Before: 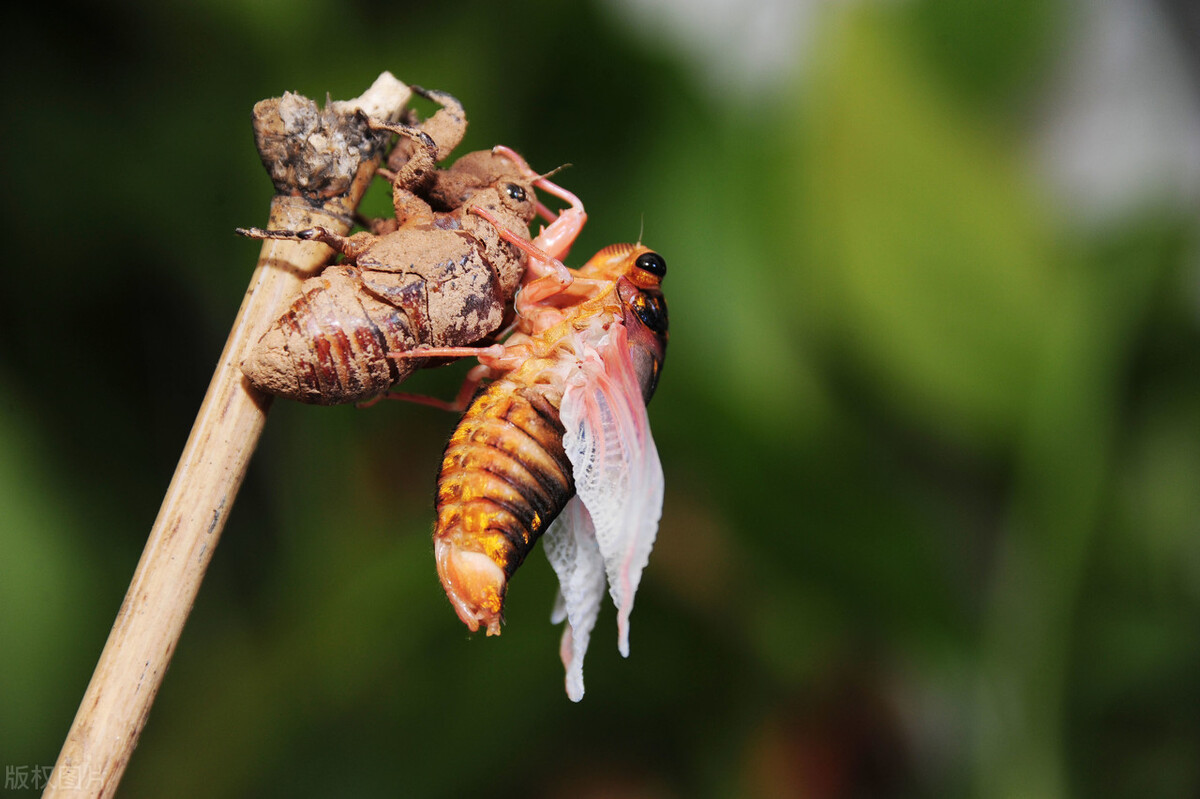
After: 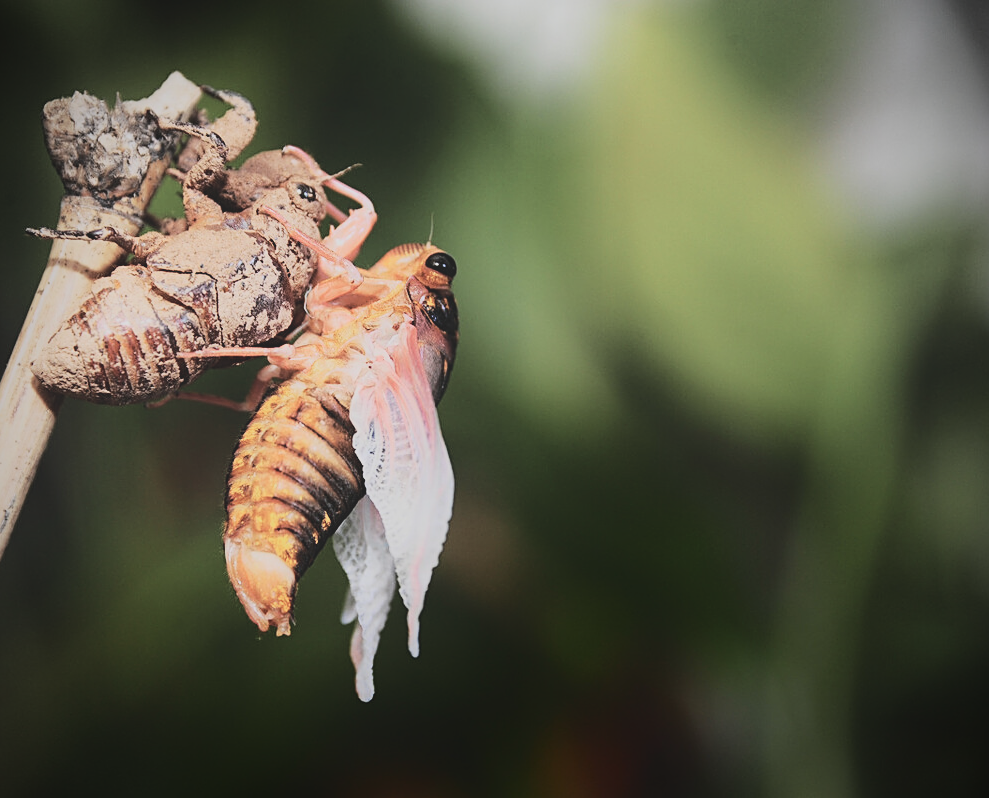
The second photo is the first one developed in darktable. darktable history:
crop: left 17.582%, bottom 0.031%
contrast brightness saturation: contrast -0.26, saturation -0.43
vignetting: fall-off start 79.88%
base curve: curves: ch0 [(0, 0) (0.028, 0.03) (0.121, 0.232) (0.46, 0.748) (0.859, 0.968) (1, 1)]
sharpen: on, module defaults
color zones: curves: ch0 [(0, 0.613) (0.01, 0.613) (0.245, 0.448) (0.498, 0.529) (0.642, 0.665) (0.879, 0.777) (0.99, 0.613)]; ch1 [(0, 0) (0.143, 0) (0.286, 0) (0.429, 0) (0.571, 0) (0.714, 0) (0.857, 0)], mix -93.41%
exposure: compensate highlight preservation false
shadows and highlights: shadows -90, highlights 90, soften with gaussian
